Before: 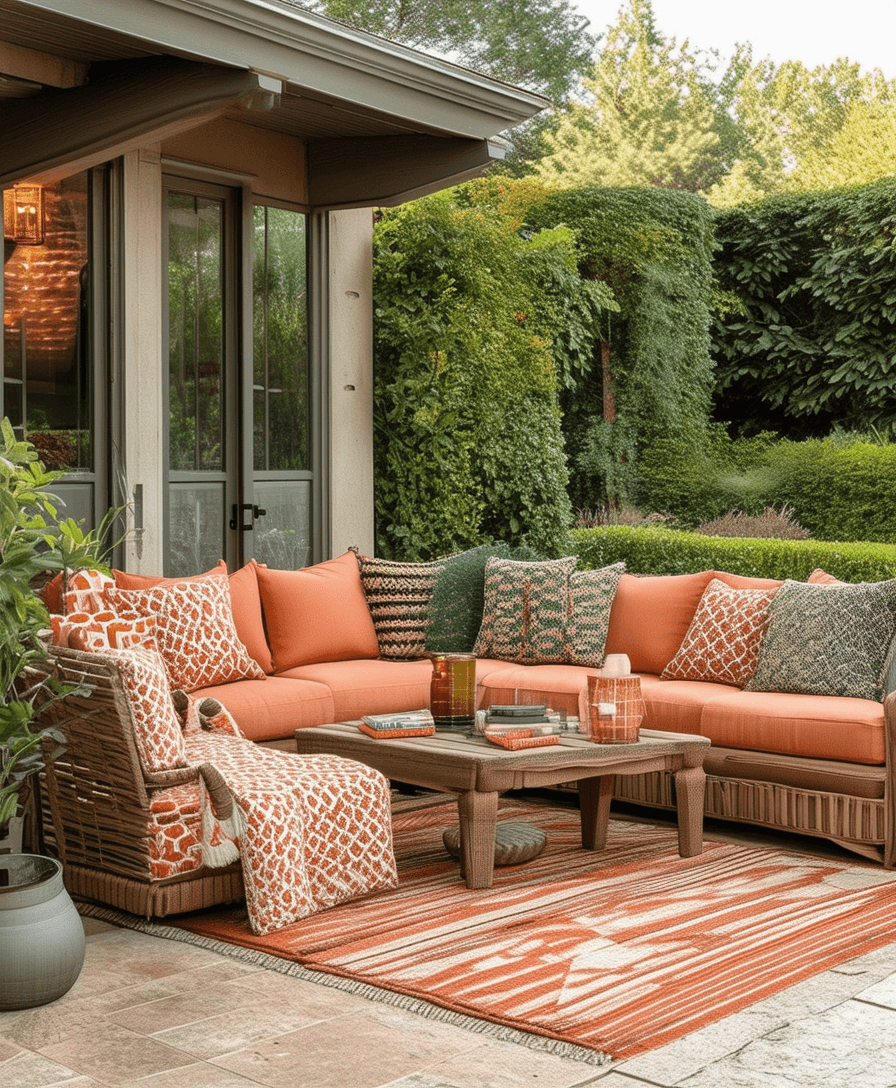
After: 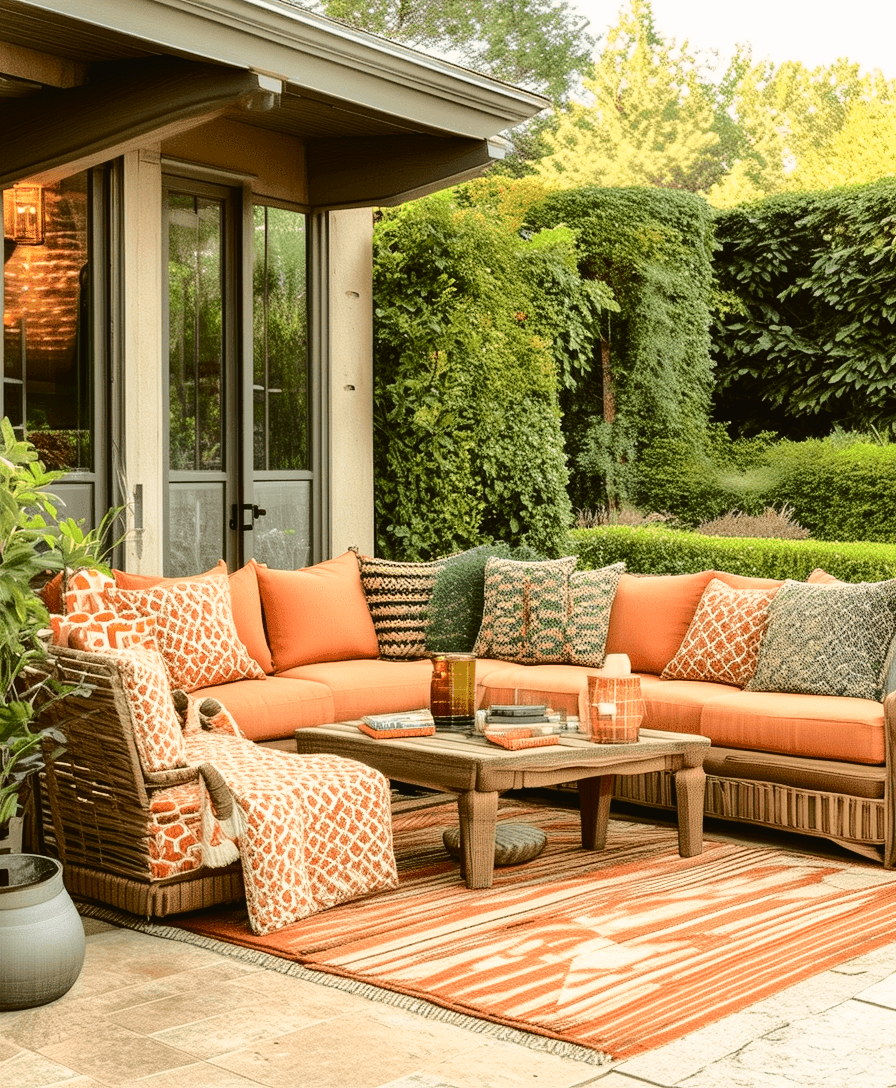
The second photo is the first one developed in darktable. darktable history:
tone curve: curves: ch0 [(0, 0.019) (0.078, 0.058) (0.223, 0.217) (0.424, 0.553) (0.631, 0.764) (0.816, 0.932) (1, 1)]; ch1 [(0, 0) (0.262, 0.227) (0.417, 0.386) (0.469, 0.467) (0.502, 0.503) (0.544, 0.548) (0.57, 0.579) (0.608, 0.62) (0.65, 0.68) (0.994, 0.987)]; ch2 [(0, 0) (0.262, 0.188) (0.5, 0.504) (0.553, 0.592) (0.599, 0.653) (1, 1)], color space Lab, independent channels, preserve colors none
